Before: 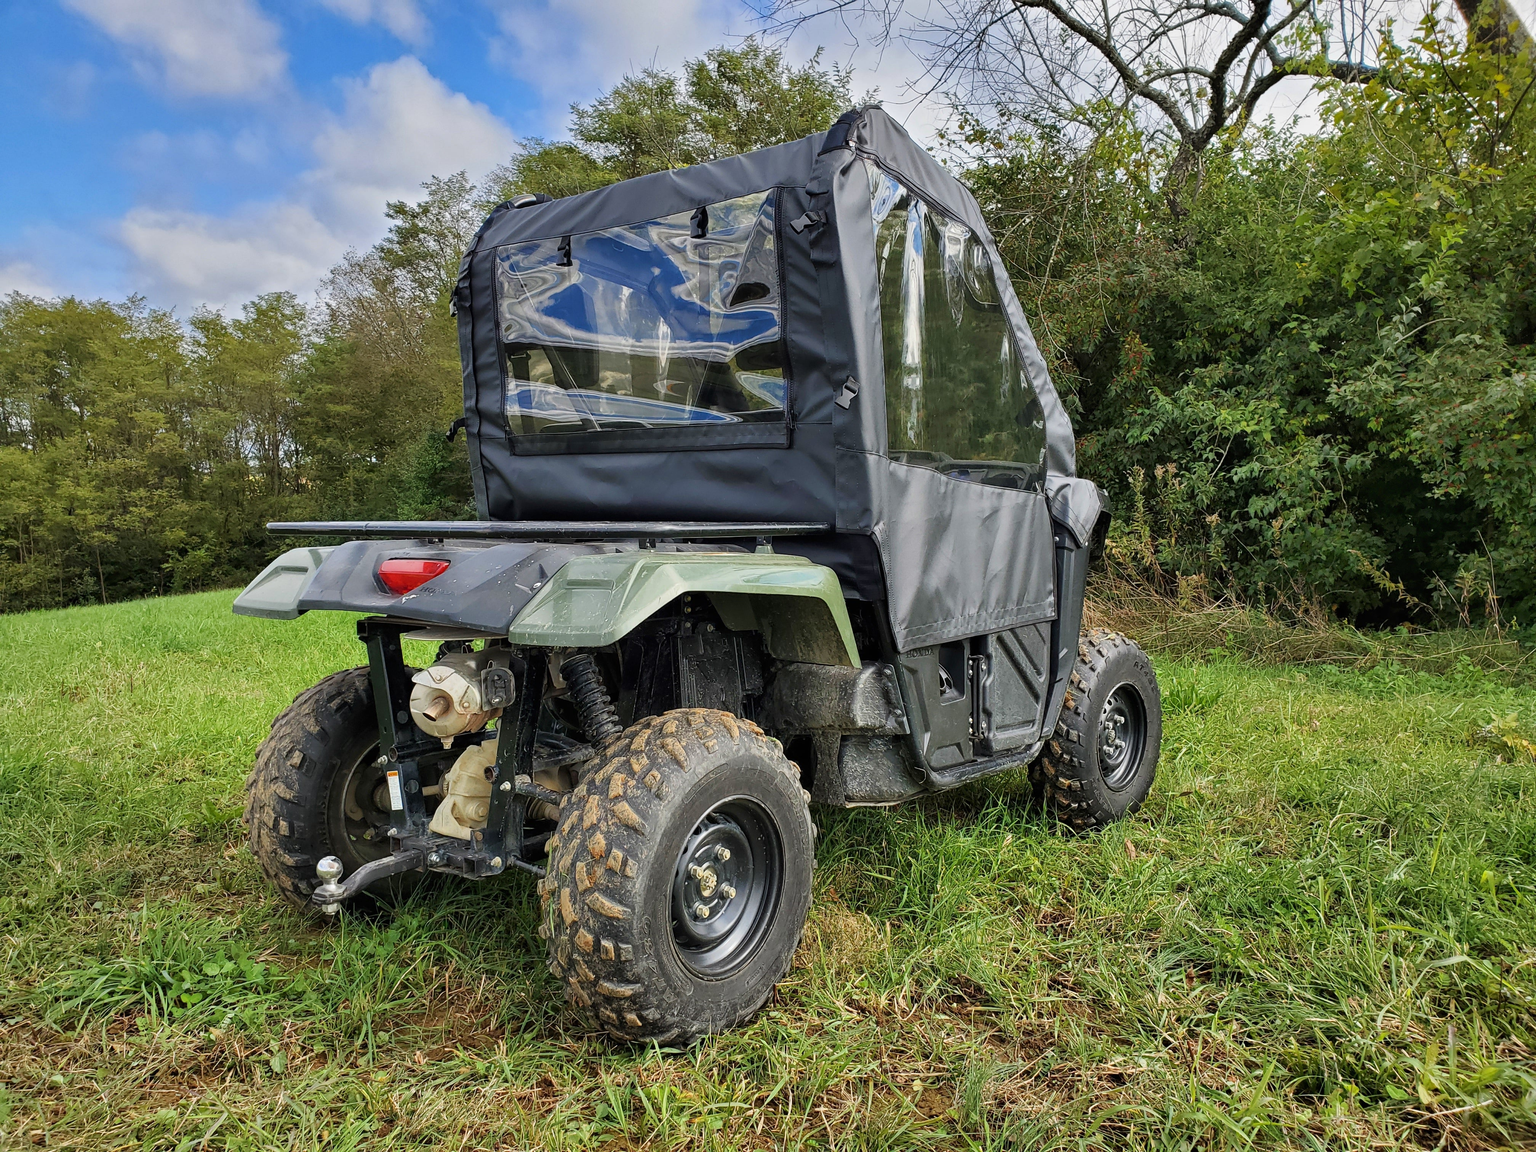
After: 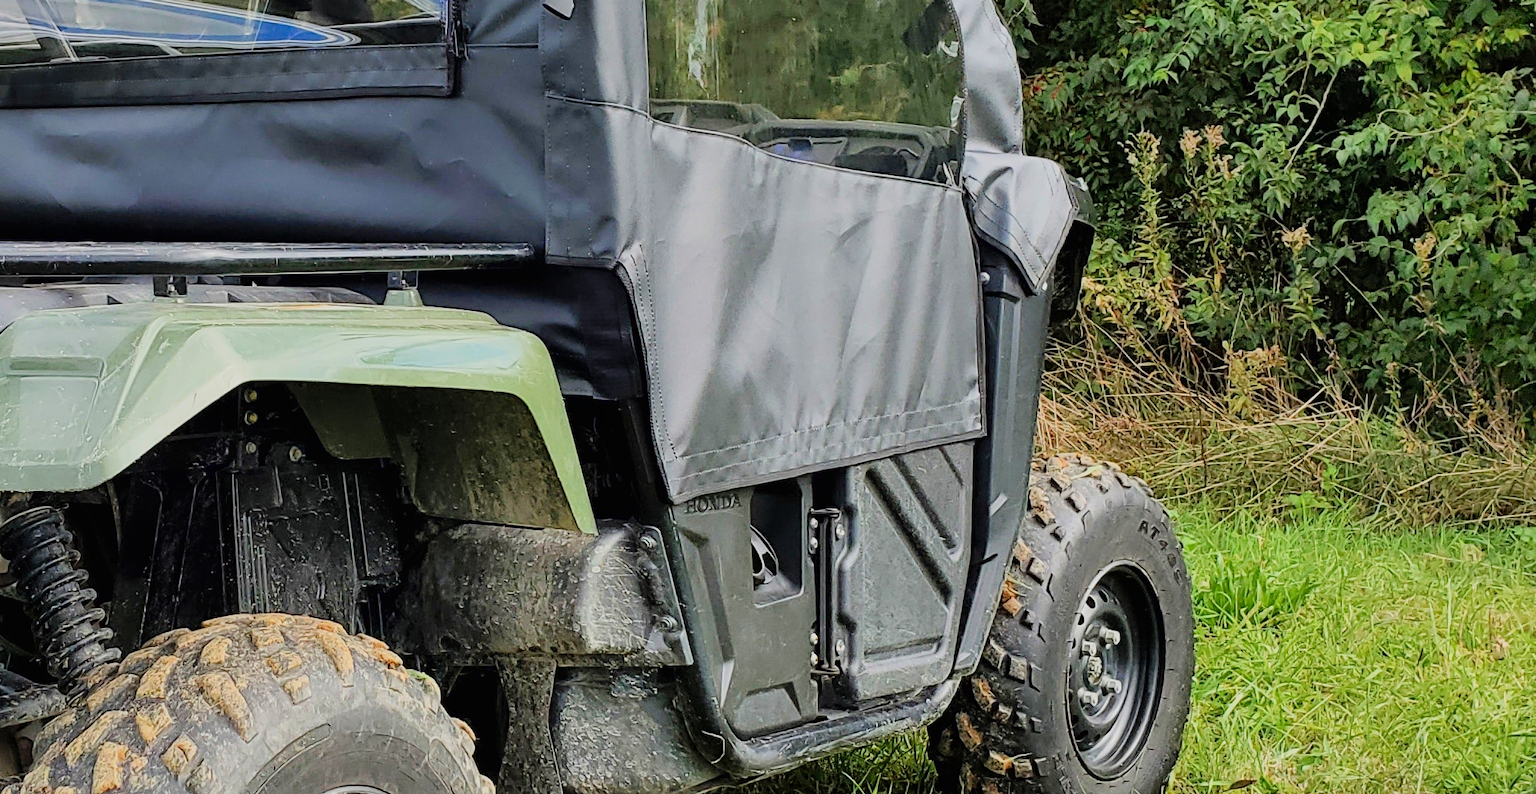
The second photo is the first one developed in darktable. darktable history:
white balance: emerald 1
filmic rgb: black relative exposure -7.65 EV, white relative exposure 4.56 EV, hardness 3.61, color science v6 (2022)
crop: left 36.607%, top 34.735%, right 13.146%, bottom 30.611%
levels: levels [0, 0.43, 0.984]
